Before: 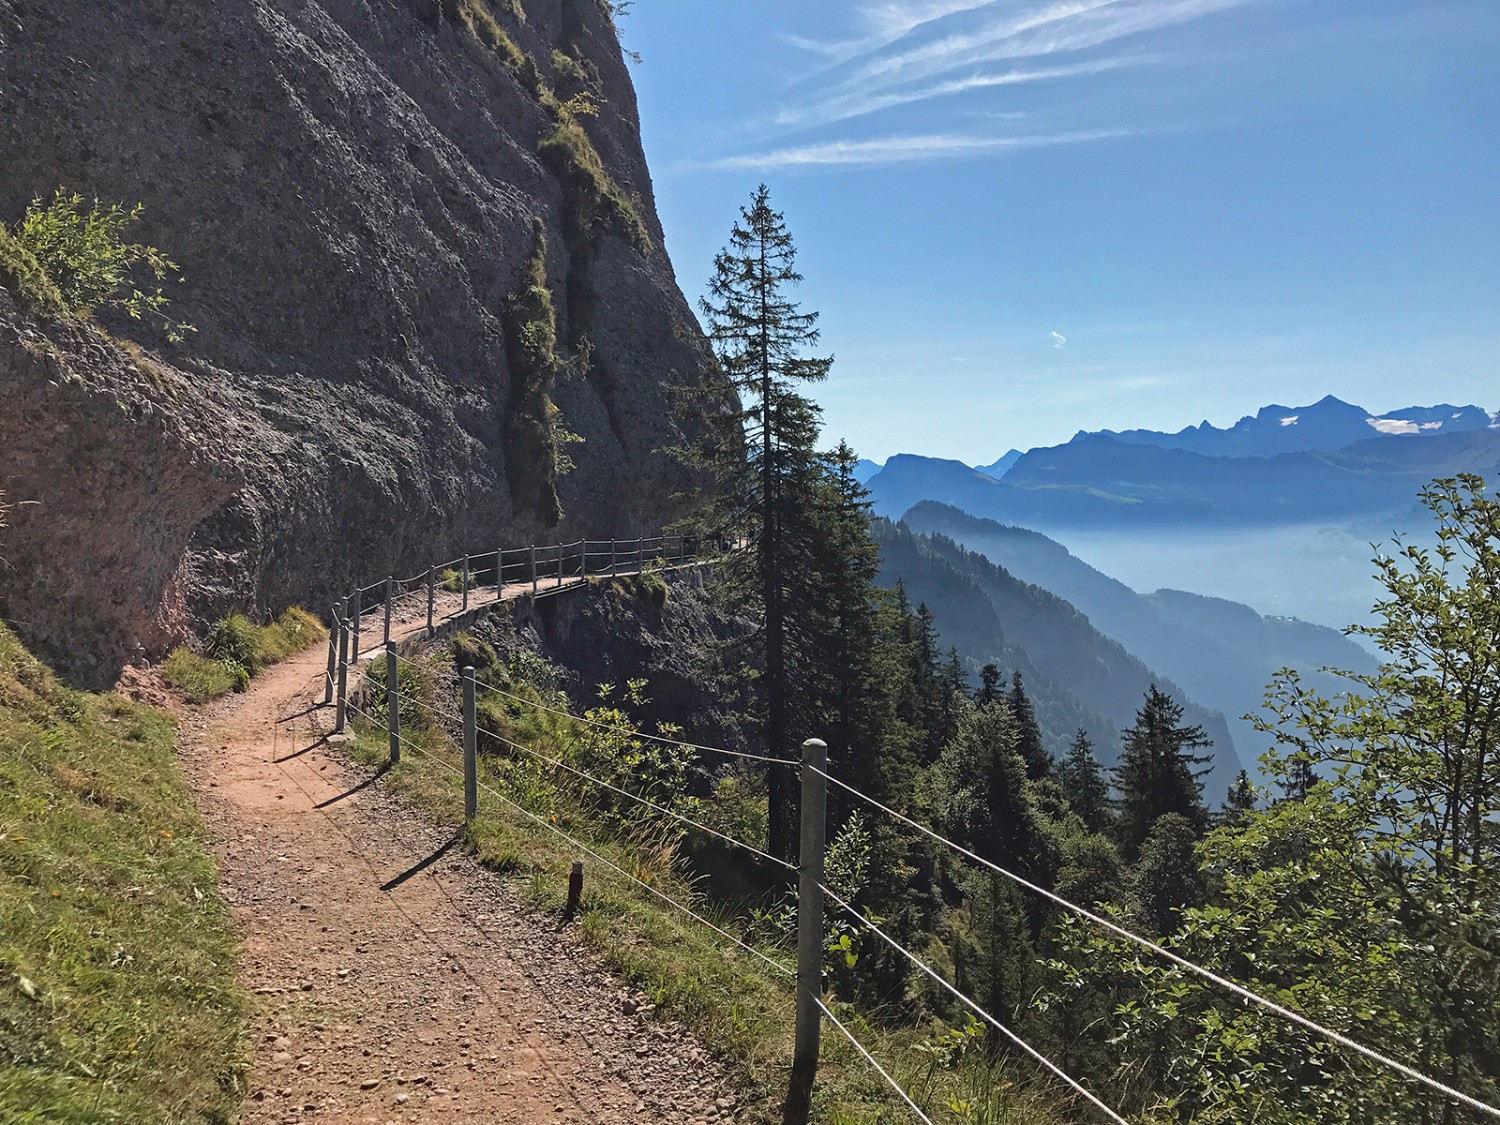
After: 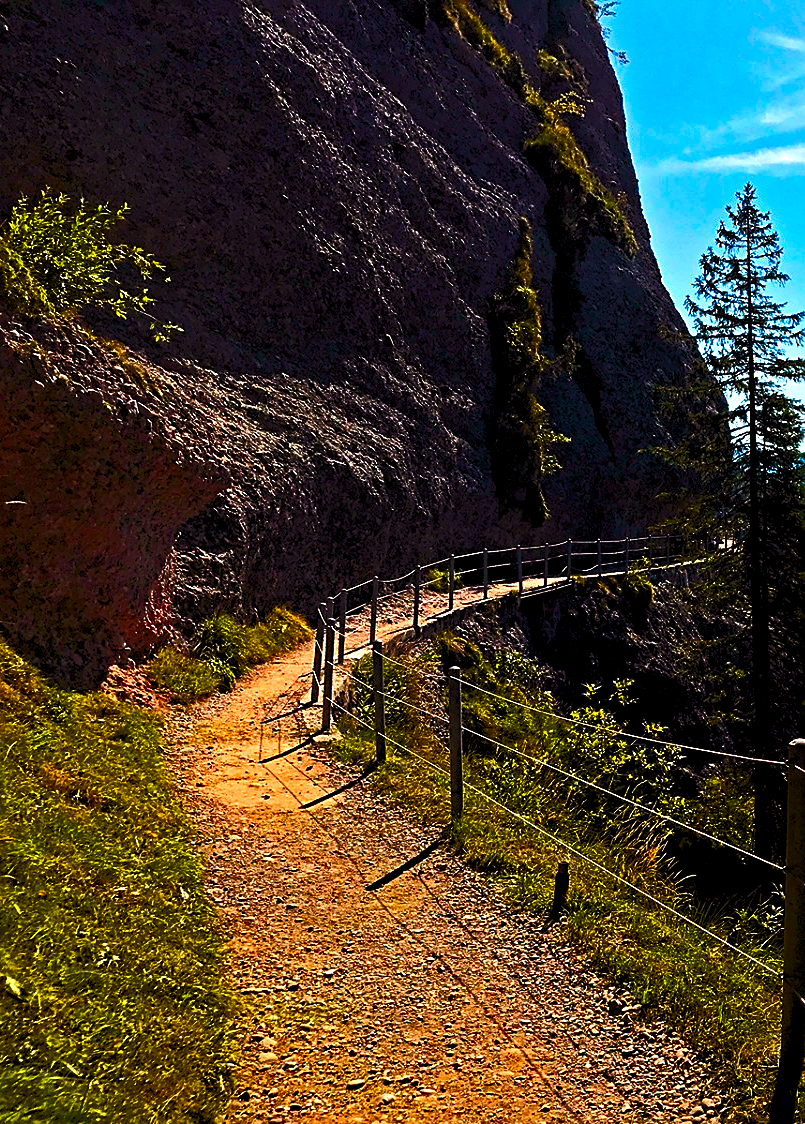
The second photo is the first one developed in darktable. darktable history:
contrast brightness saturation: contrast 0.118, brightness -0.124, saturation 0.198
sharpen: on, module defaults
crop: left 0.945%, right 45.331%, bottom 0.082%
levels: levels [0.036, 0.364, 0.827]
velvia: on, module defaults
color balance rgb: power › chroma 0.692%, power › hue 60°, highlights gain › chroma 1.376%, highlights gain › hue 50.97°, perceptual saturation grading › global saturation 39.551%, perceptual brilliance grading › highlights 1.786%, perceptual brilliance grading › mid-tones -49.555%, perceptual brilliance grading › shadows -49.702%, global vibrance 43.542%
shadows and highlights: shadows -38.67, highlights 64.14, soften with gaussian
